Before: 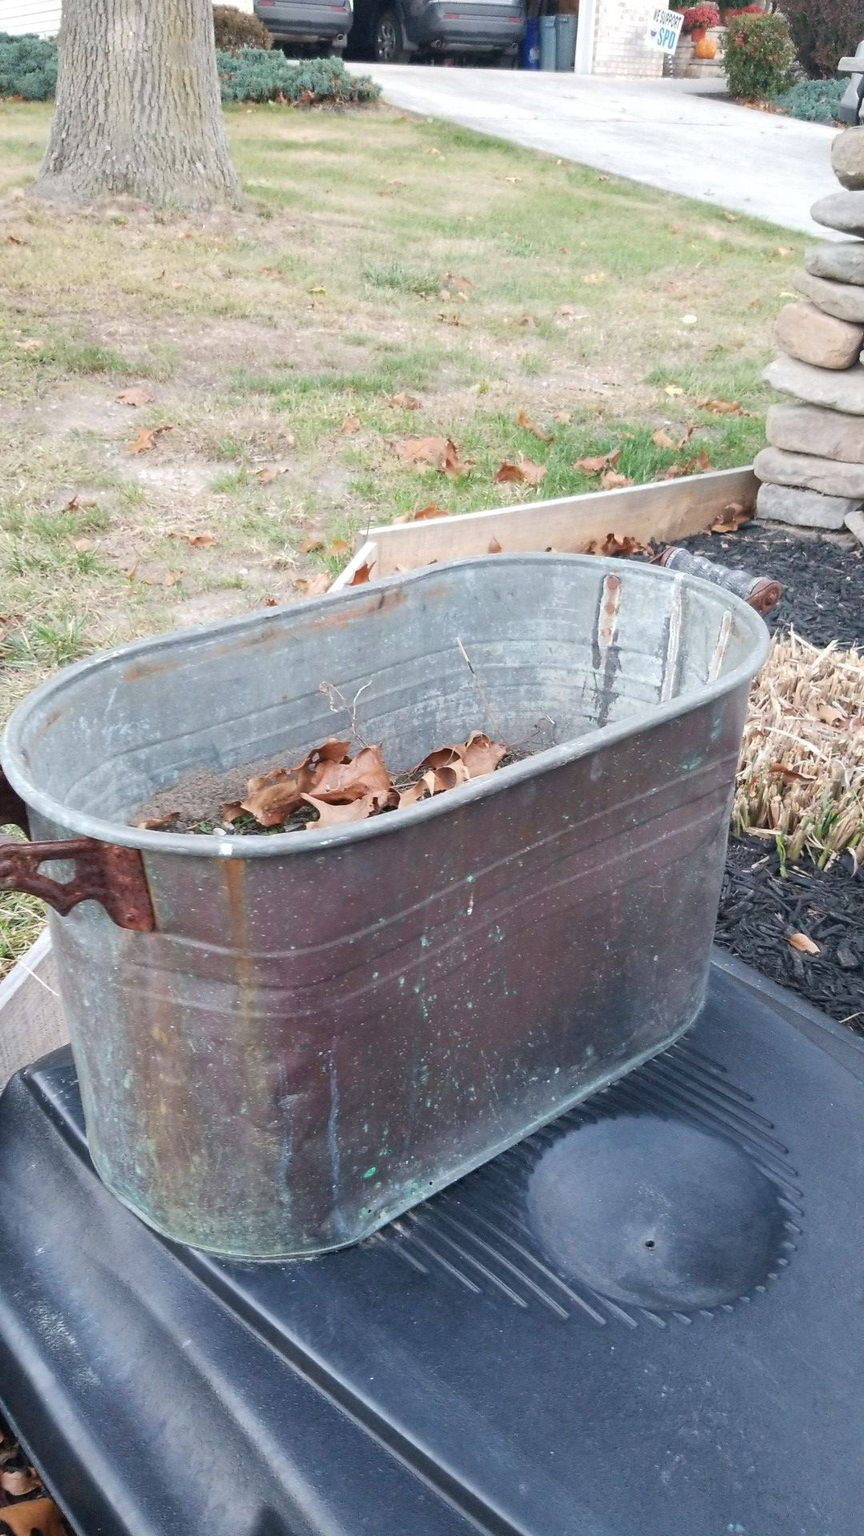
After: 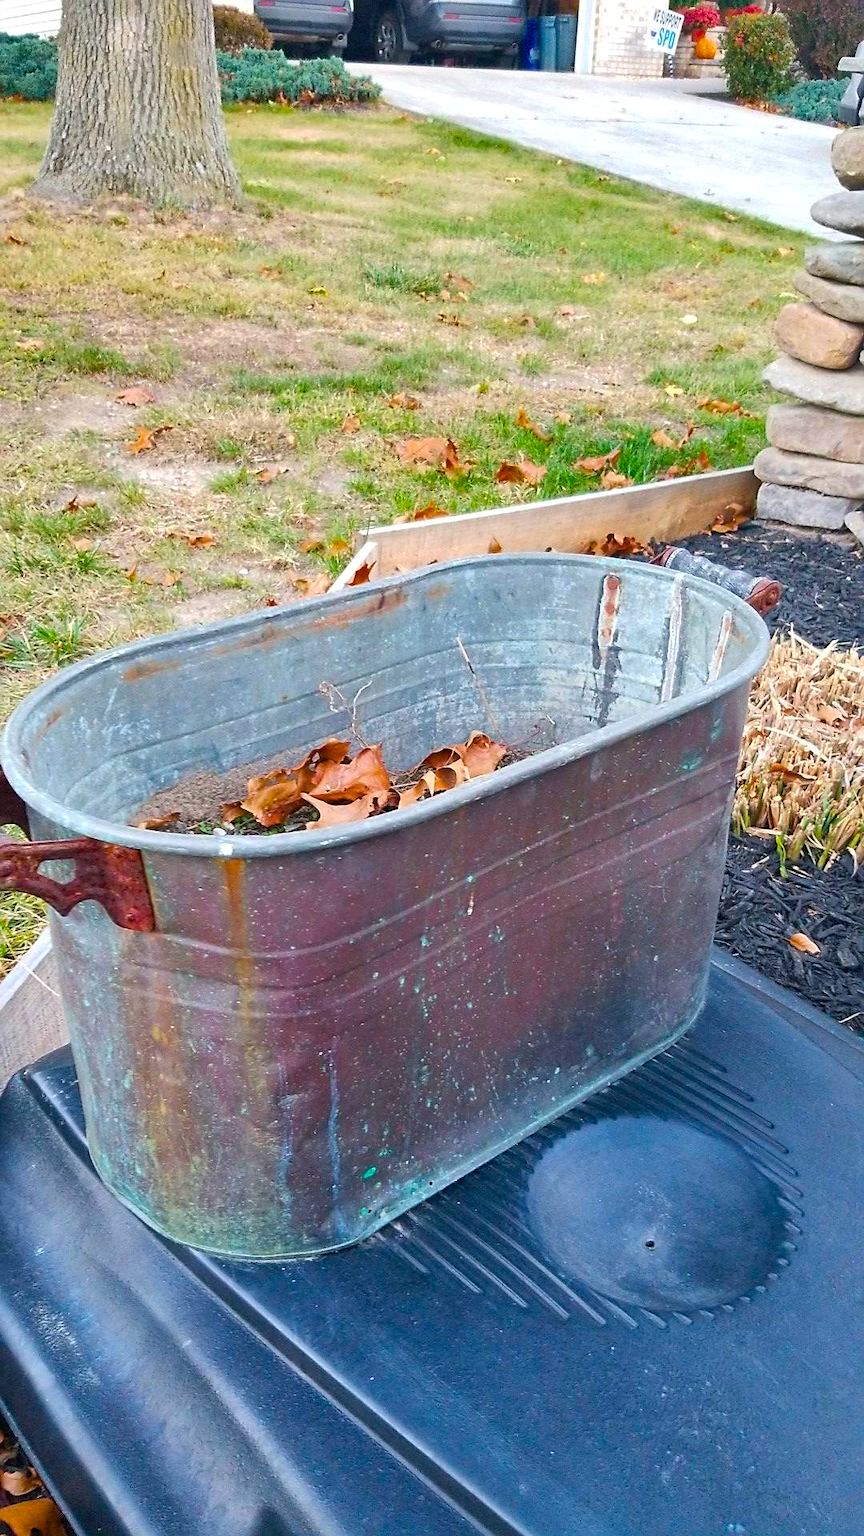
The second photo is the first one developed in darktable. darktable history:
shadows and highlights: shadows 12.69, white point adjustment 1.23, soften with gaussian
color balance rgb: perceptual saturation grading › global saturation 99.451%, global vibrance 20%
levels: mode automatic, black 0.033%, levels [0, 0.374, 0.749]
local contrast: mode bilateral grid, contrast 10, coarseness 25, detail 111%, midtone range 0.2
sharpen: on, module defaults
